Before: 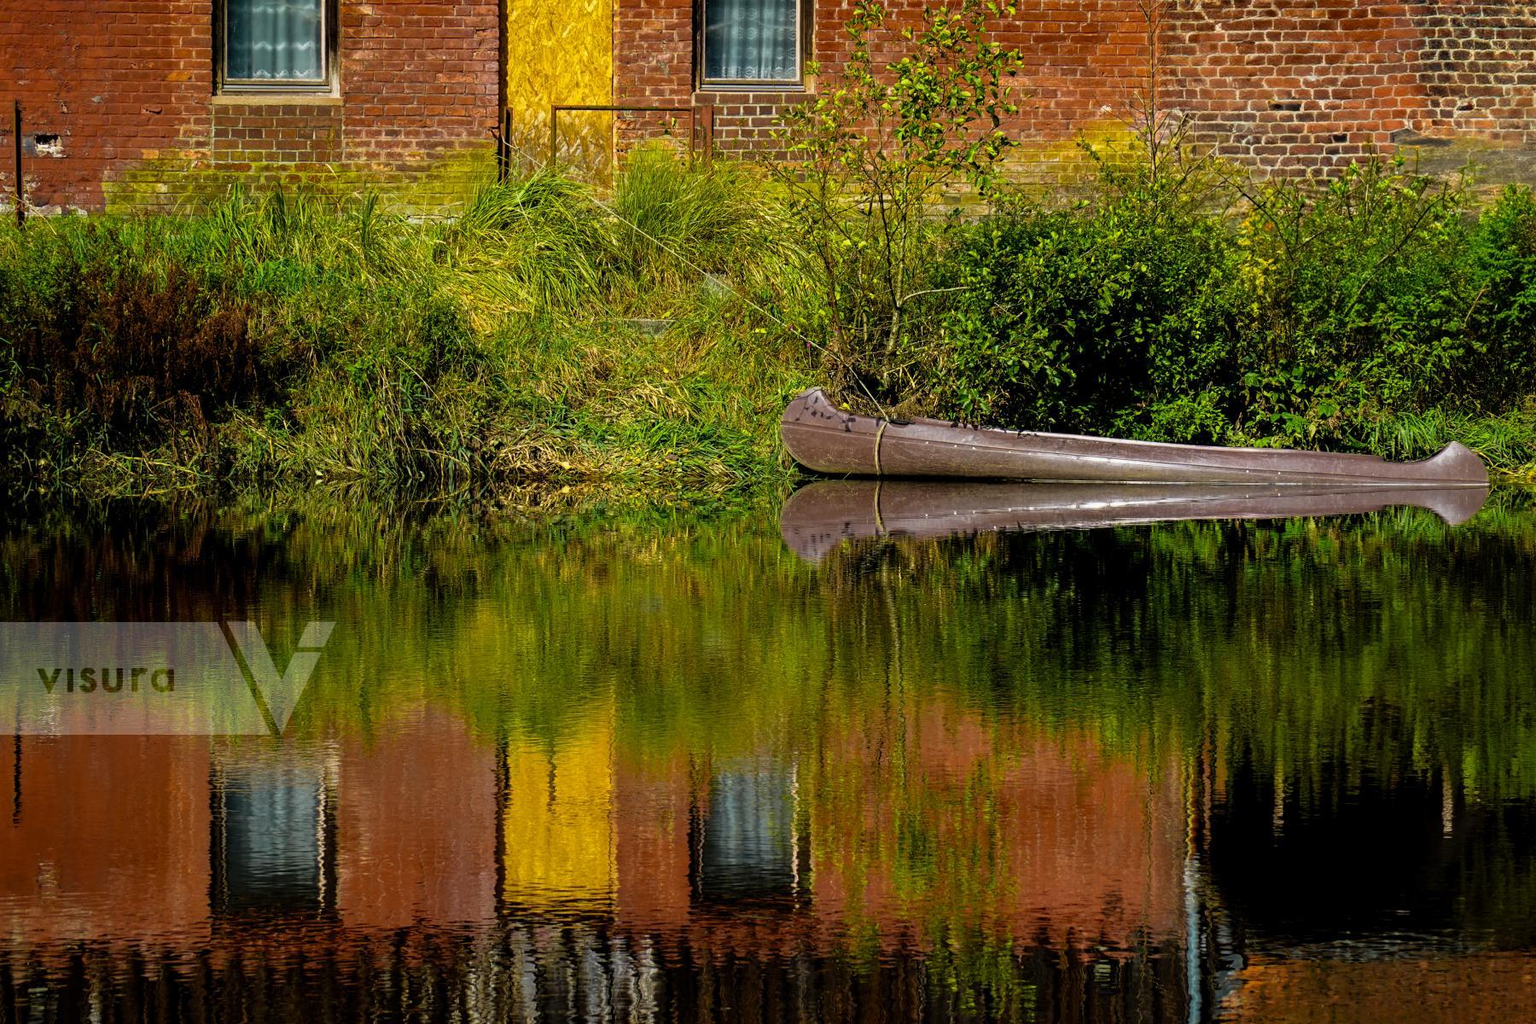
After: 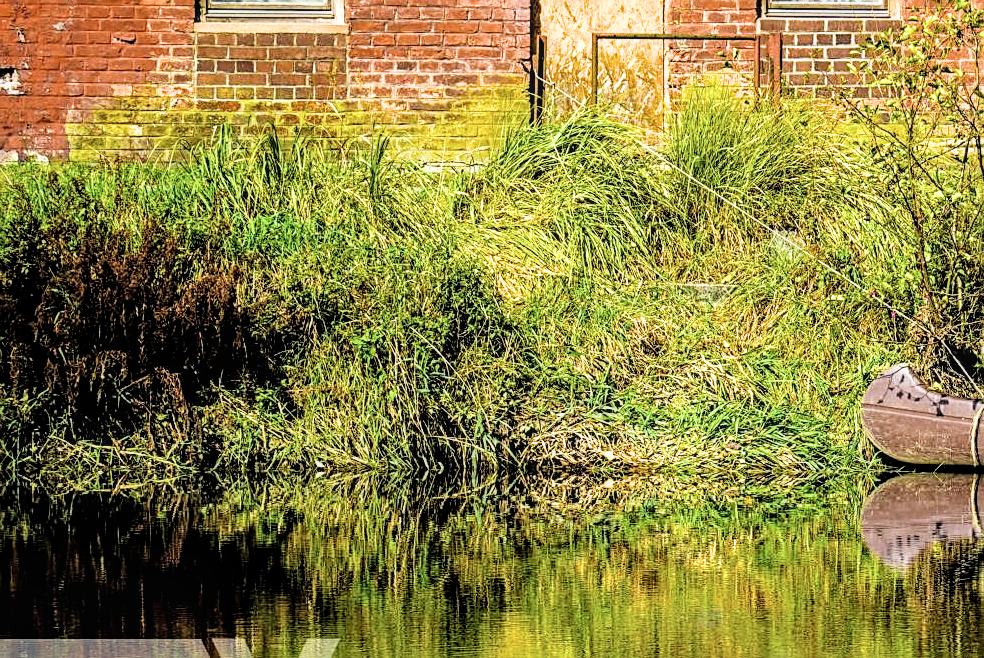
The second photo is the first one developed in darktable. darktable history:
exposure: black level correction 0, exposure 1.5 EV, compensate exposure bias true, compensate highlight preservation false
filmic rgb: black relative exposure -5 EV, hardness 2.88, contrast 1.3, highlights saturation mix -30%
contrast brightness saturation: saturation -0.1
crop and rotate: left 3.047%, top 7.509%, right 42.236%, bottom 37.598%
sharpen: on, module defaults
local contrast: on, module defaults
